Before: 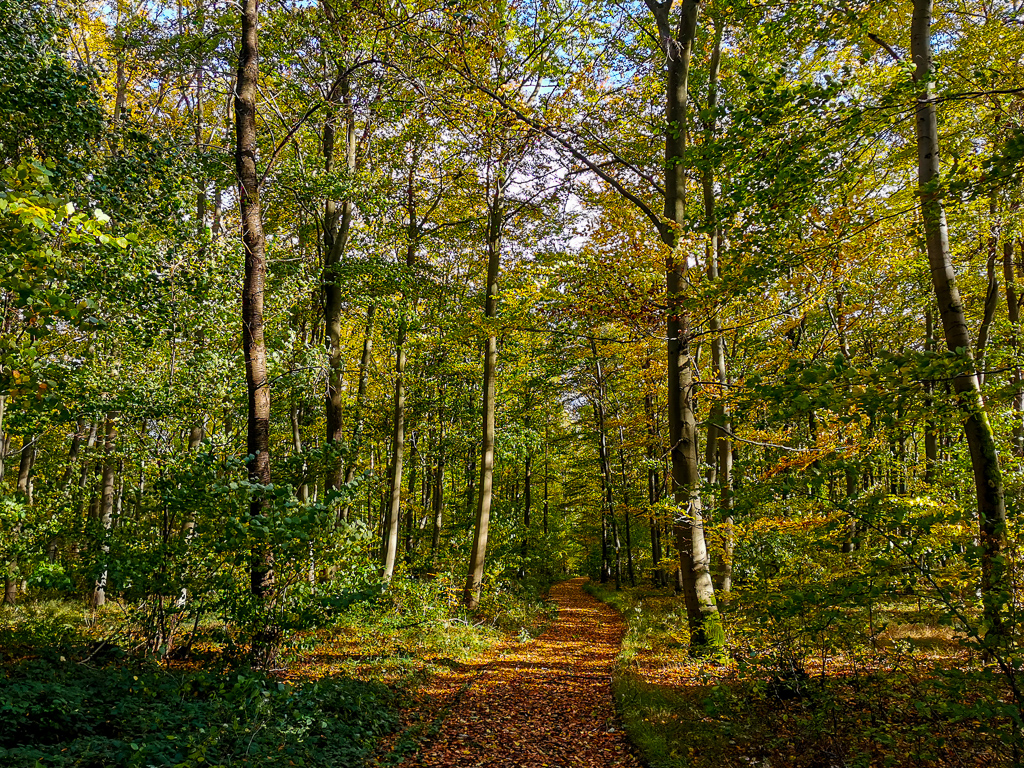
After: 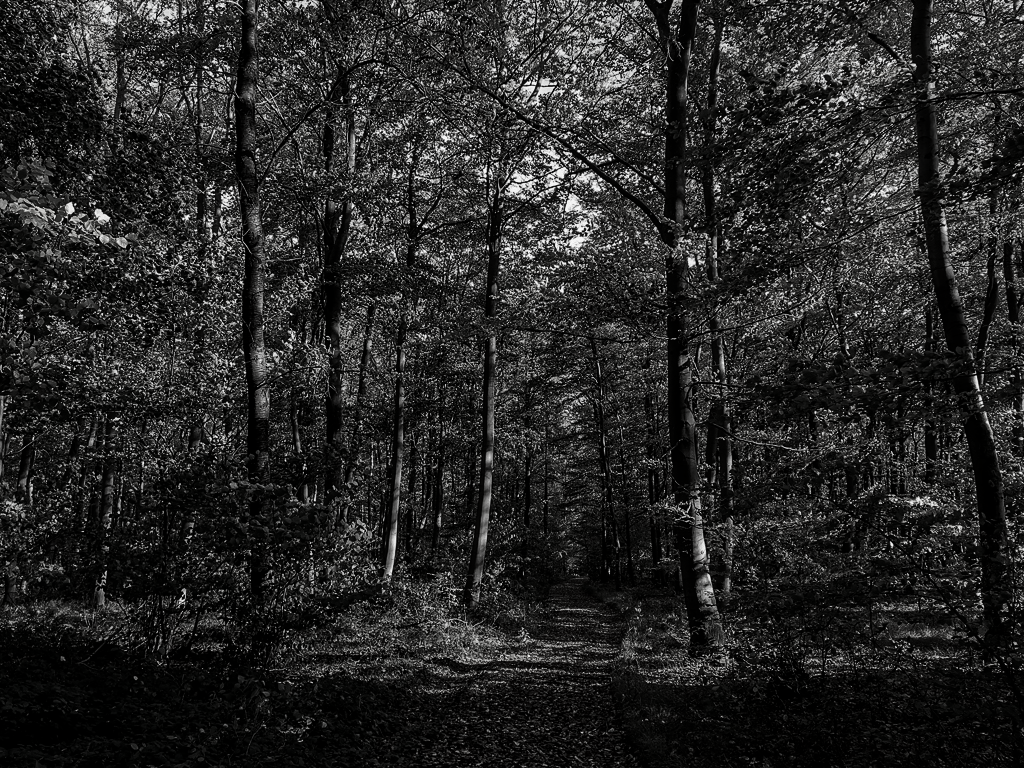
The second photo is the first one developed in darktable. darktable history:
tone equalizer: on, module defaults
contrast brightness saturation: contrast -0.03, brightness -0.602, saturation -0.987
color zones: curves: ch2 [(0, 0.5) (0.084, 0.497) (0.323, 0.335) (0.4, 0.497) (1, 0.5)]
